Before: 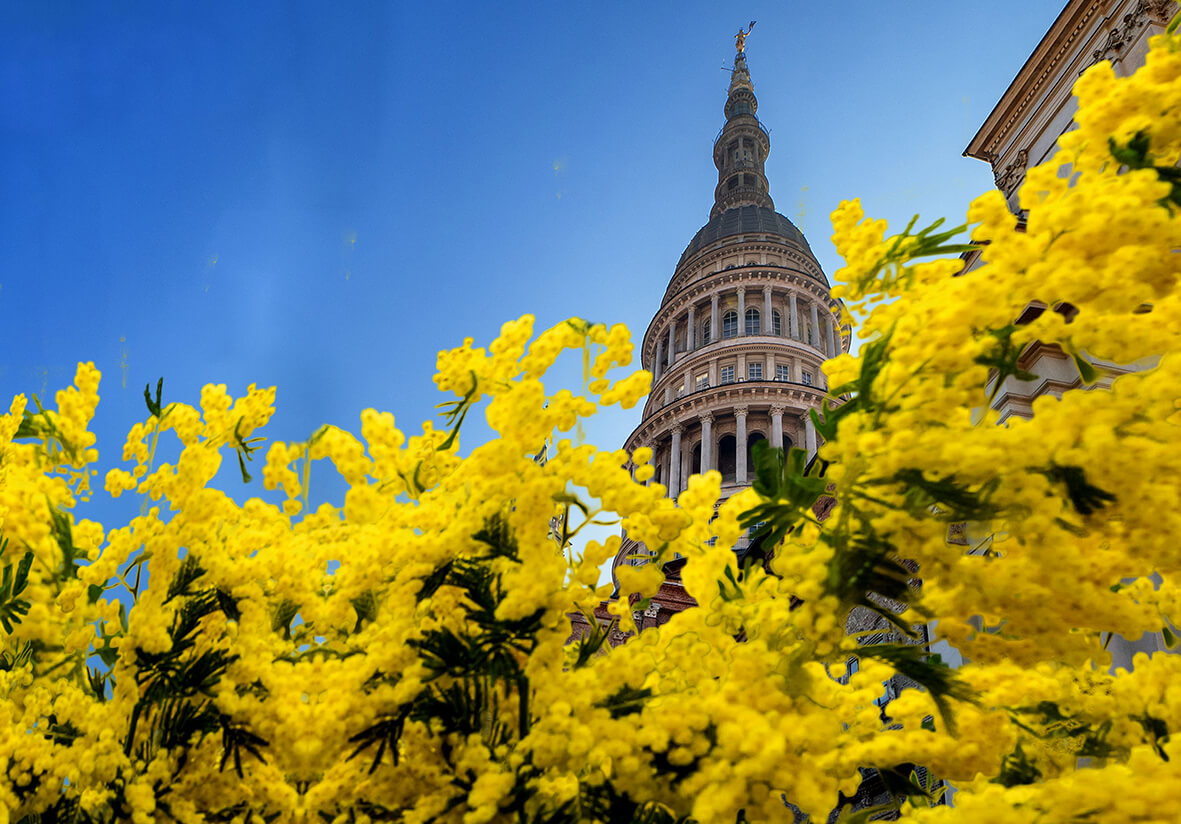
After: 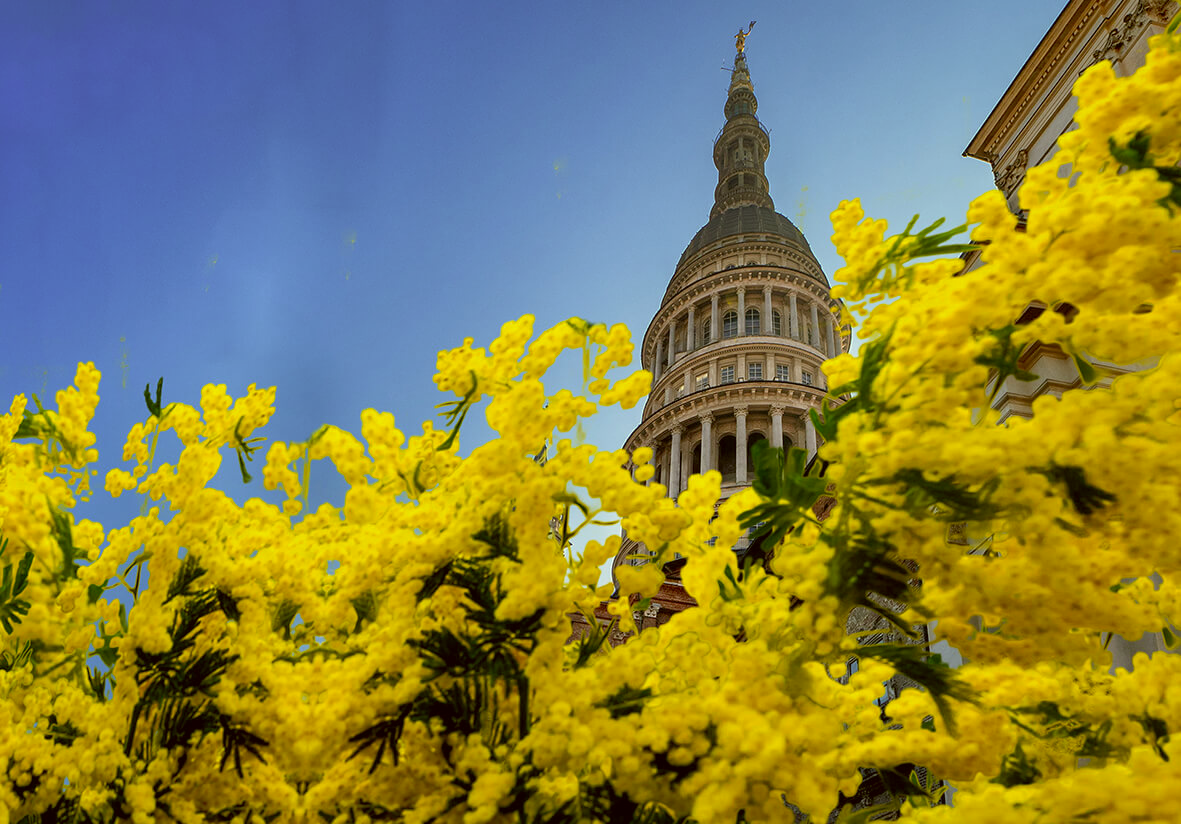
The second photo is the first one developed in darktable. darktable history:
color correction: highlights a* -1.43, highlights b* 10.12, shadows a* 0.395, shadows b* 19.35
shadows and highlights: on, module defaults
white balance: red 0.982, blue 1.018
